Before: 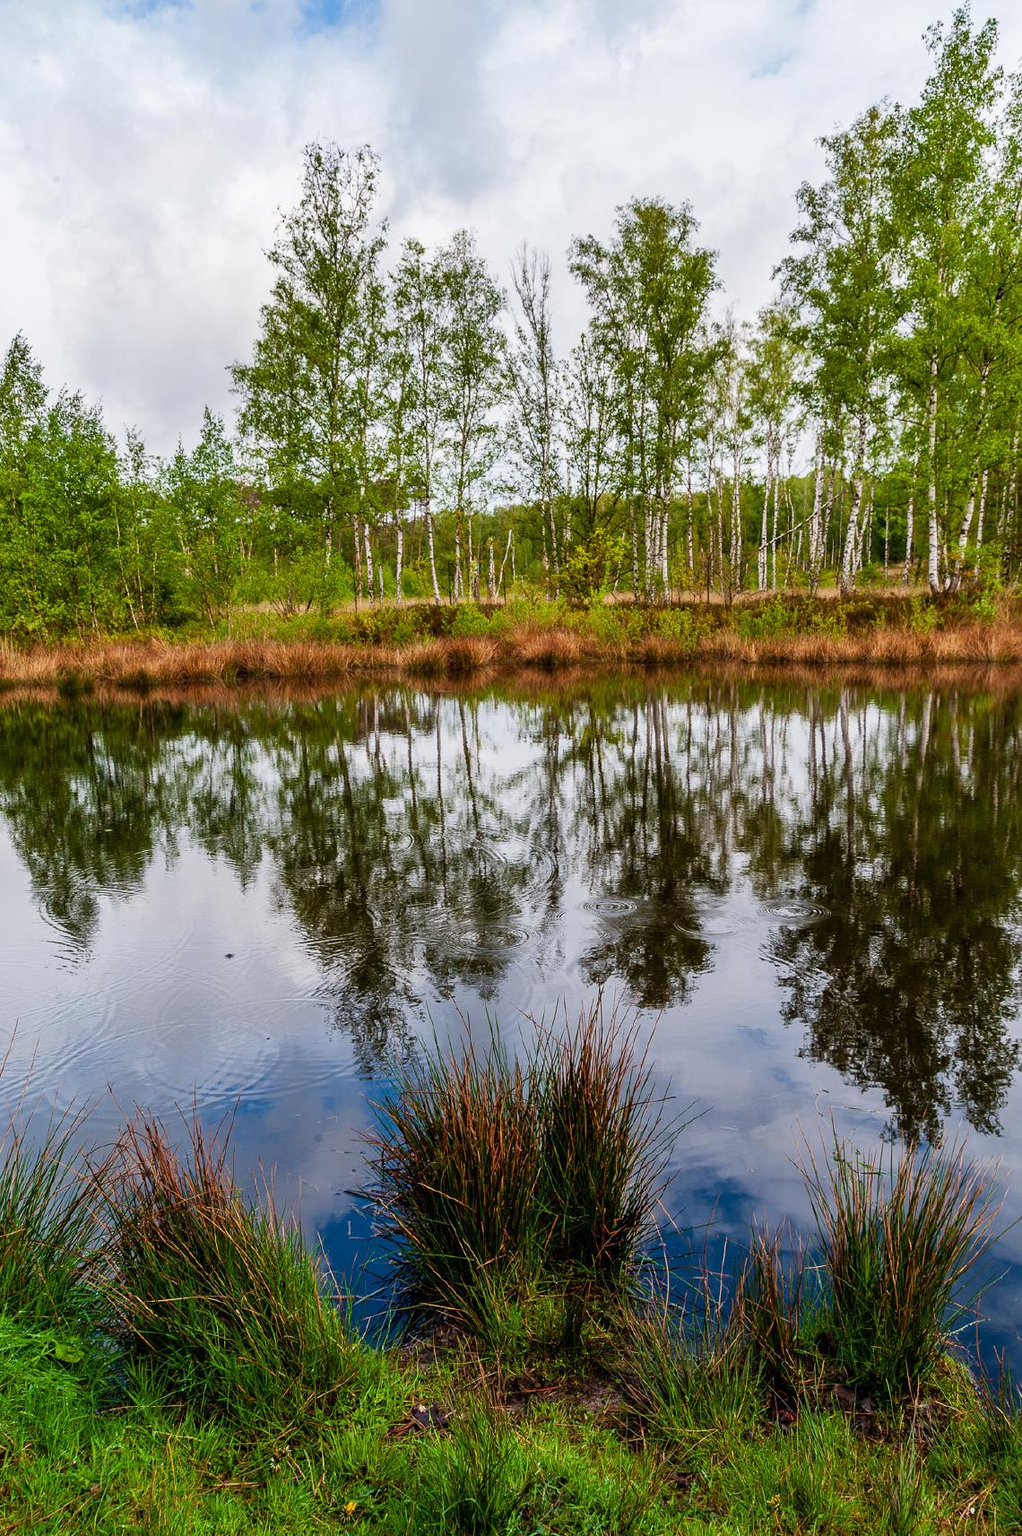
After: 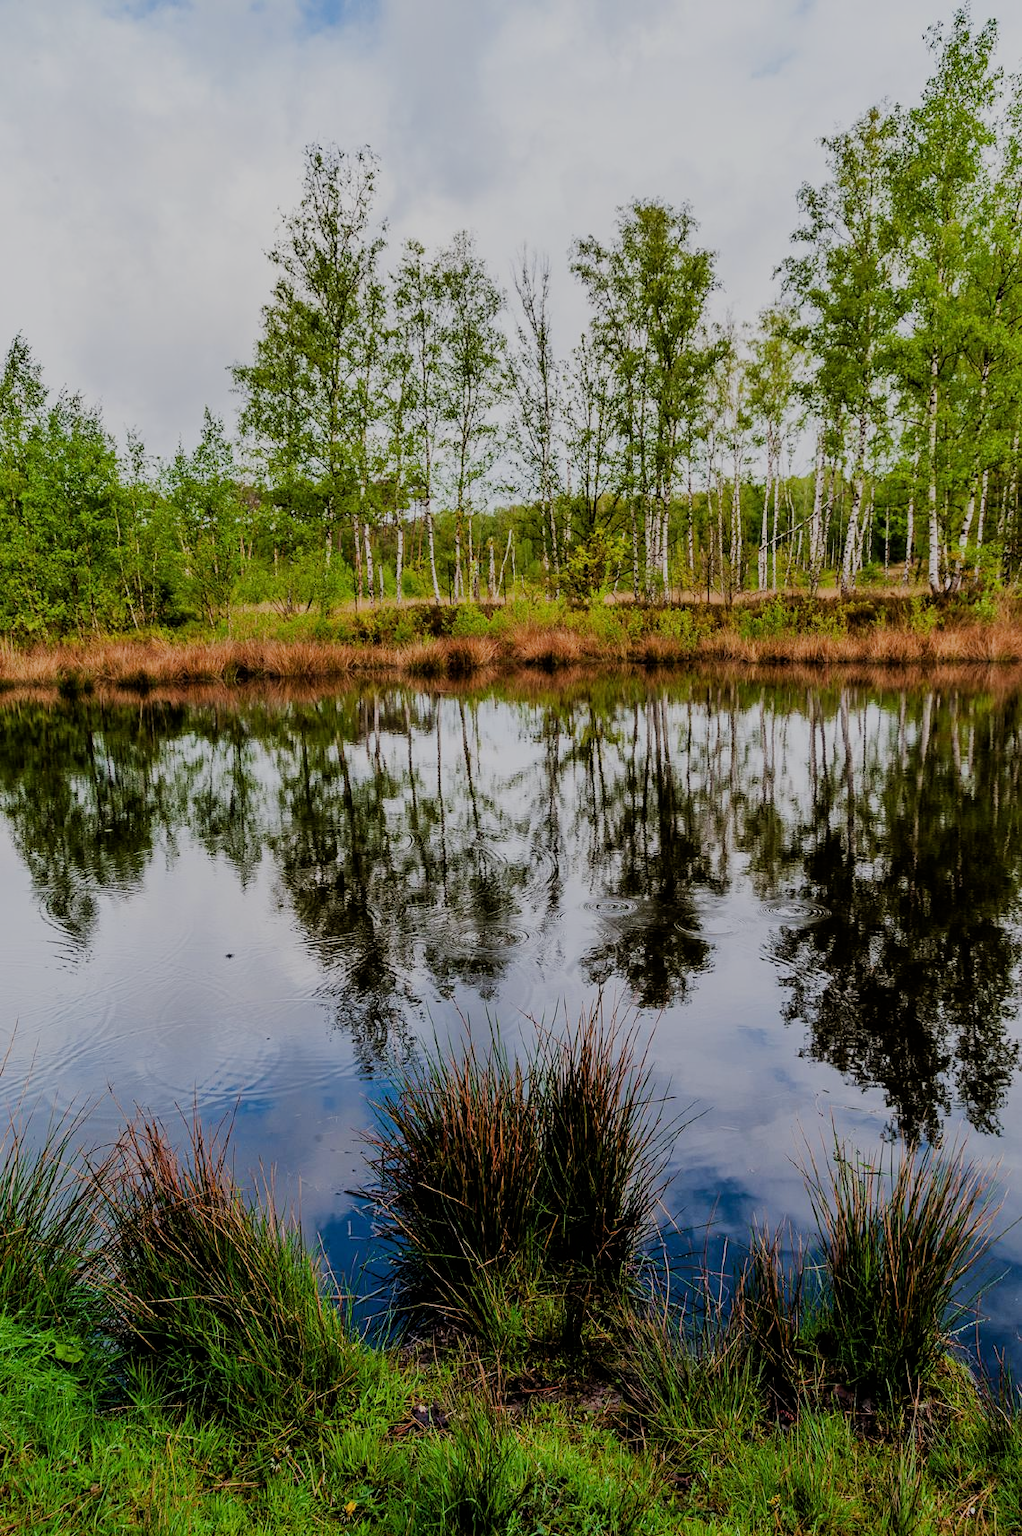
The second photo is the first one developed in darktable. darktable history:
color balance rgb: perceptual saturation grading › global saturation 0.778%
filmic rgb: black relative exposure -6.1 EV, white relative exposure 6.96 EV, hardness 2.24
